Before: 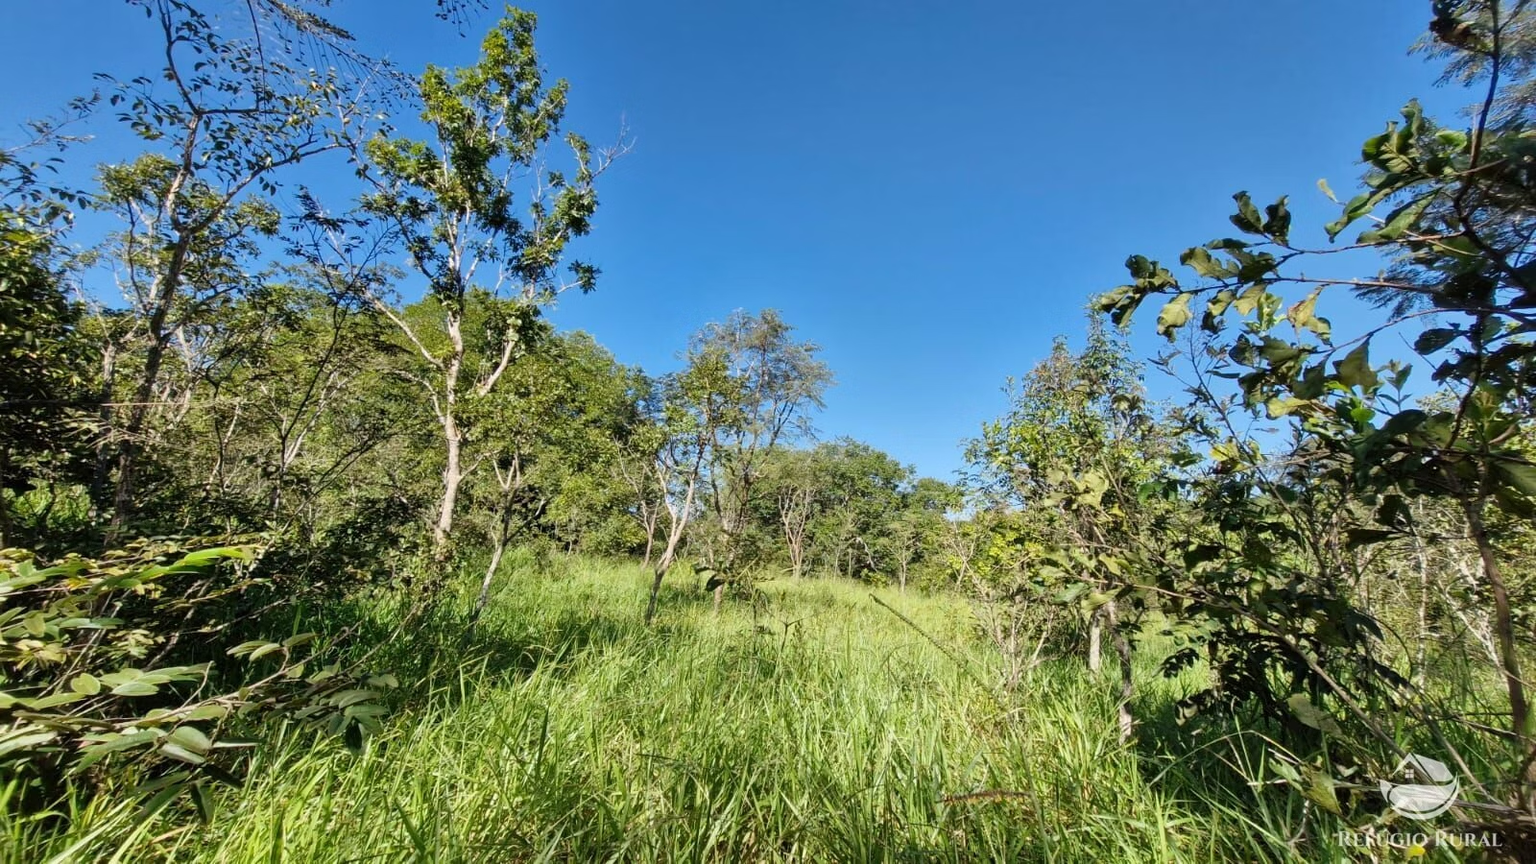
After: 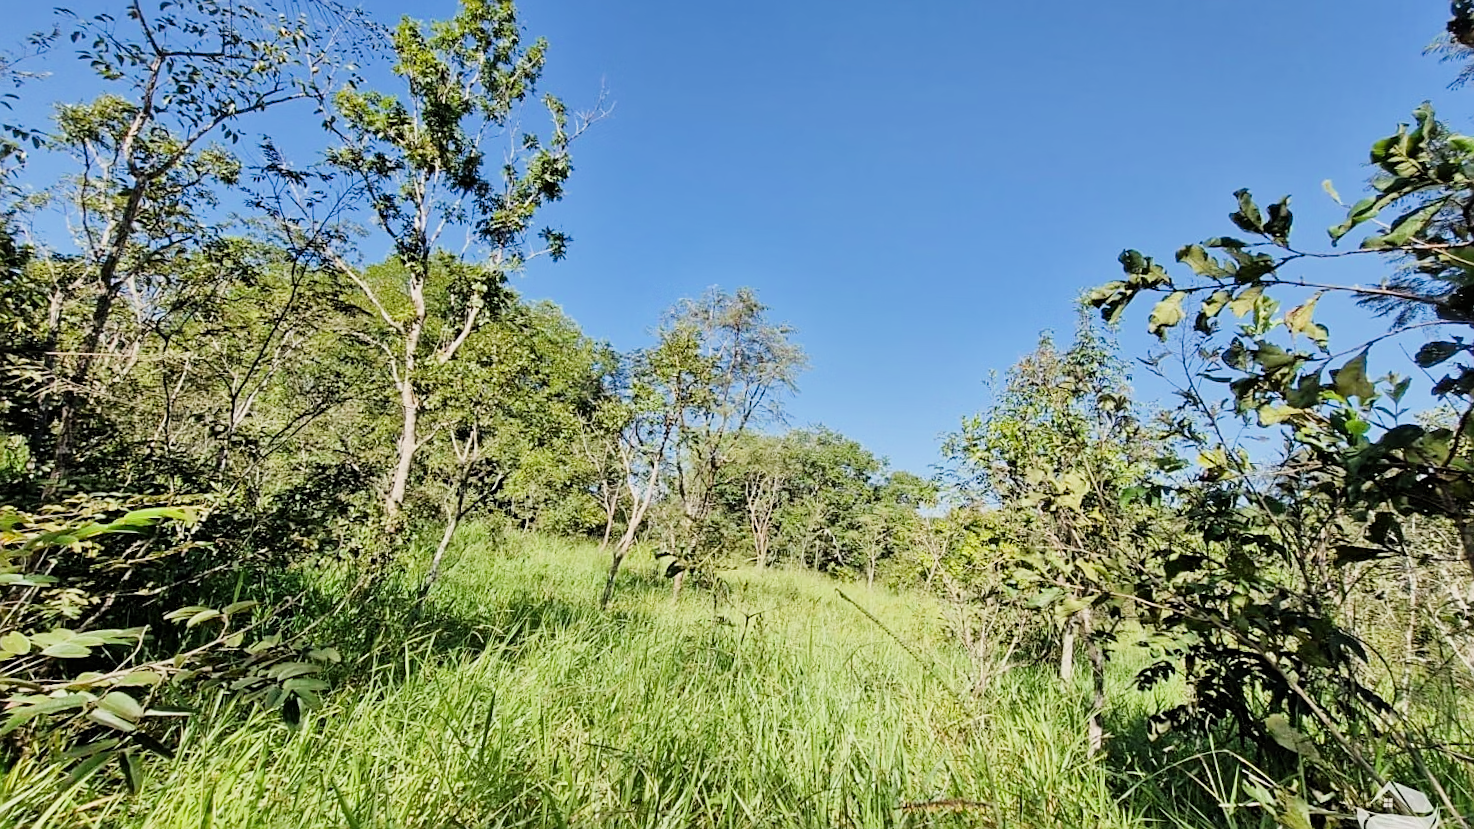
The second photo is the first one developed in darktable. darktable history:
exposure: exposure 0.7 EV, compensate highlight preservation false
filmic rgb: black relative exposure -7.65 EV, white relative exposure 4.56 EV, hardness 3.61
sharpen: on, module defaults
crop and rotate: angle -2.78°
